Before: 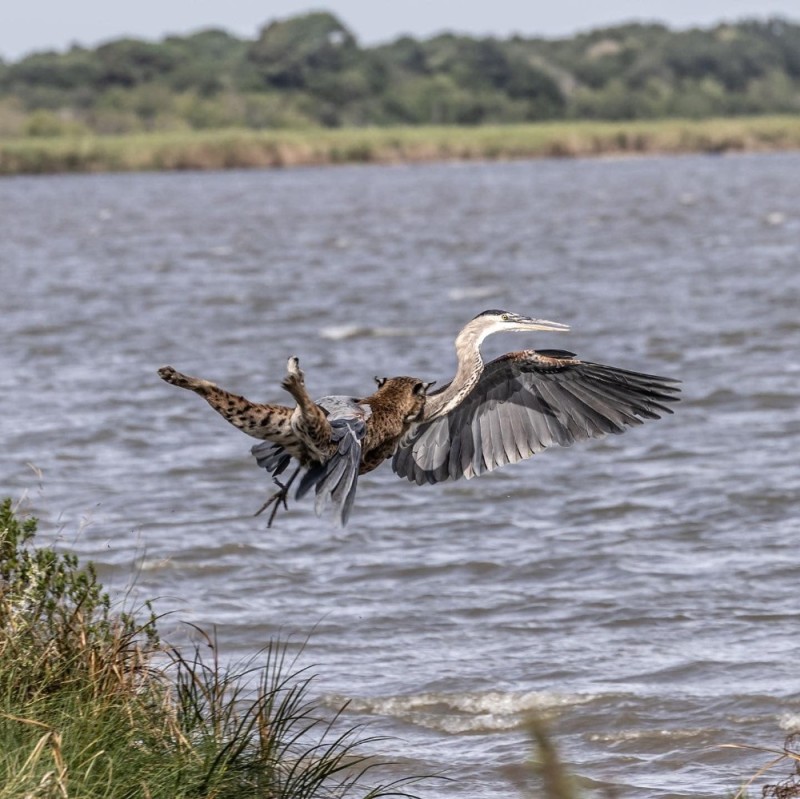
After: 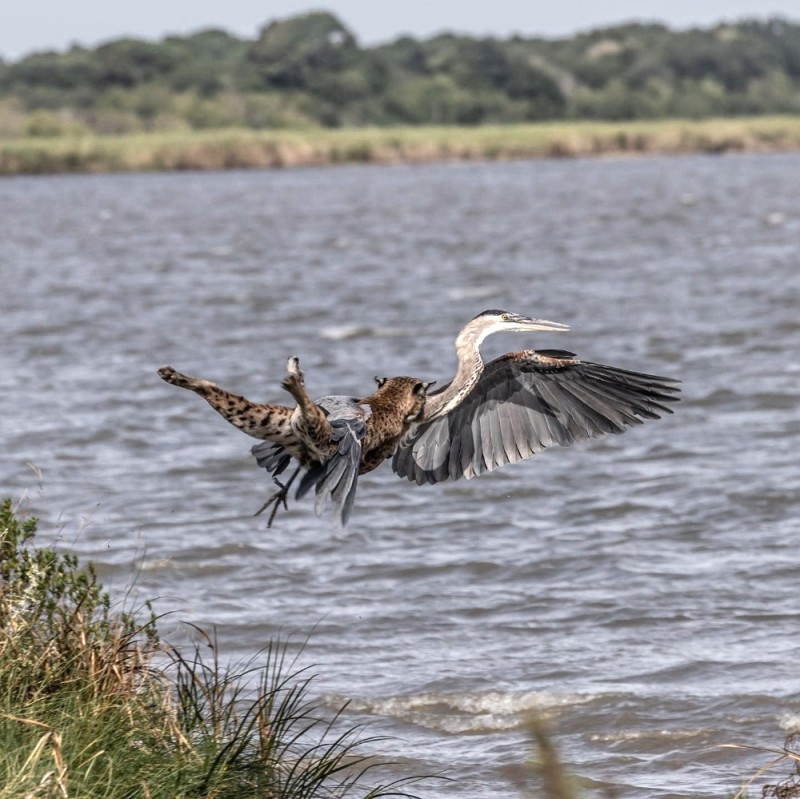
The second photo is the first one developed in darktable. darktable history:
color zones: curves: ch0 [(0.018, 0.548) (0.224, 0.64) (0.425, 0.447) (0.675, 0.575) (0.732, 0.579)]; ch1 [(0.066, 0.487) (0.25, 0.5) (0.404, 0.43) (0.75, 0.421) (0.956, 0.421)]; ch2 [(0.044, 0.561) (0.215, 0.465) (0.399, 0.544) (0.465, 0.548) (0.614, 0.447) (0.724, 0.43) (0.882, 0.623) (0.956, 0.632)]
